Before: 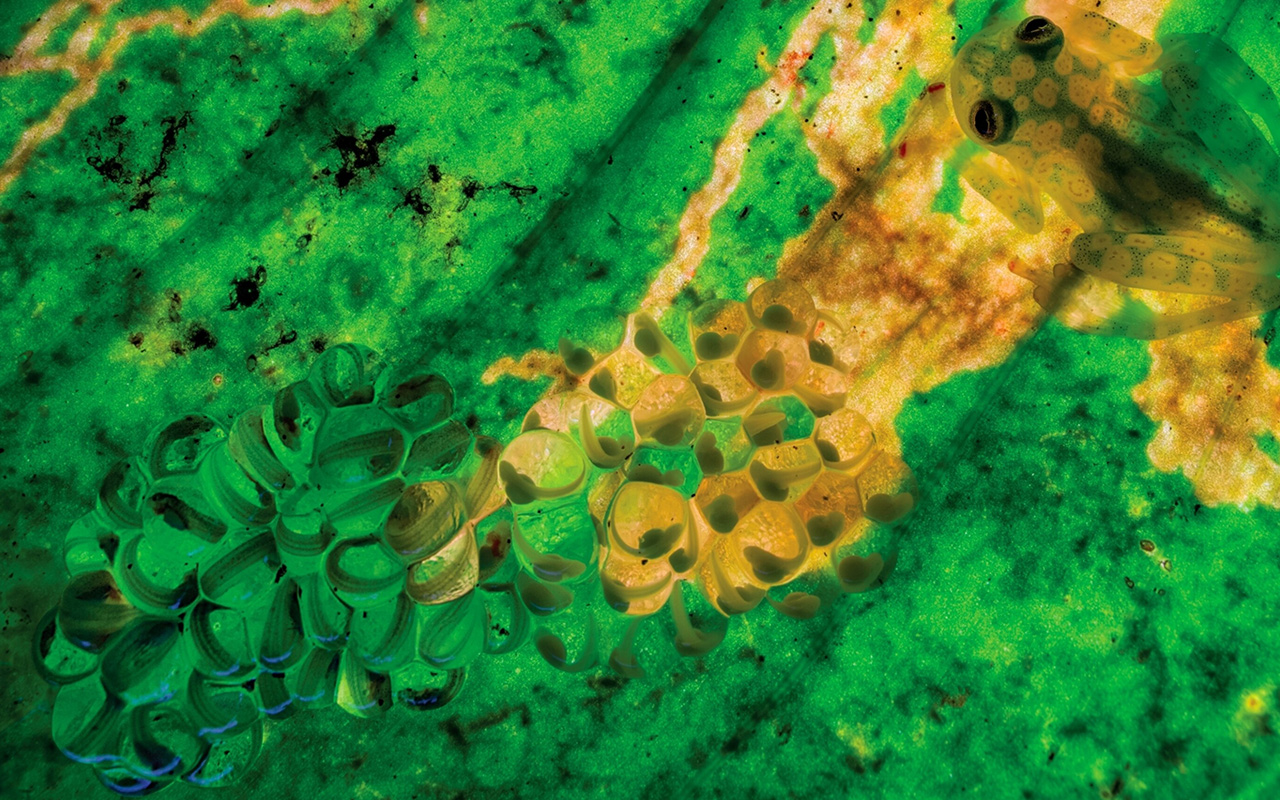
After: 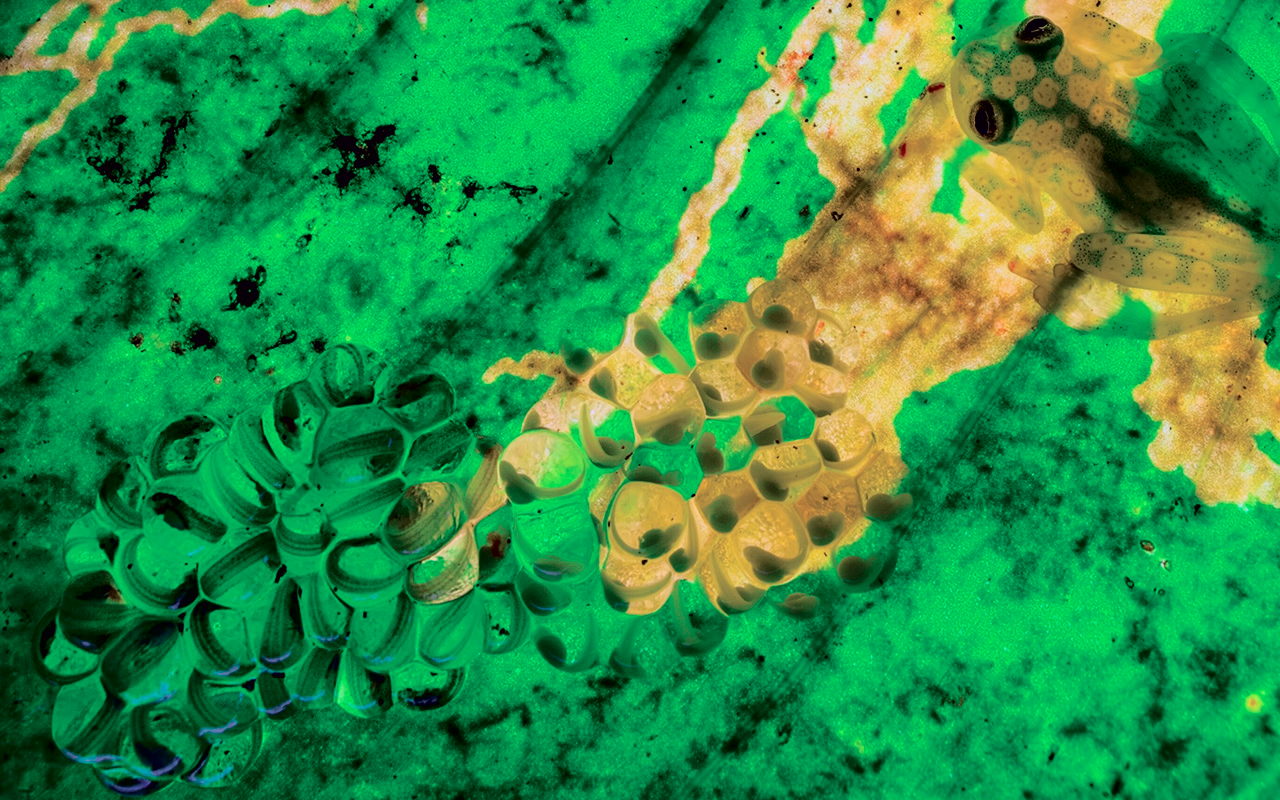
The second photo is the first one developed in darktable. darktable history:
color calibration: illuminant F (fluorescent), F source F9 (Cool White Deluxe 4150 K) – high CRI, x 0.374, y 0.373, temperature 4158.34 K
tone curve: curves: ch0 [(0.003, 0.003) (0.104, 0.026) (0.236, 0.181) (0.401, 0.443) (0.495, 0.55) (0.625, 0.67) (0.819, 0.841) (0.96, 0.899)]; ch1 [(0, 0) (0.161, 0.092) (0.37, 0.302) (0.424, 0.402) (0.45, 0.466) (0.495, 0.51) (0.573, 0.571) (0.638, 0.641) (0.751, 0.741) (1, 1)]; ch2 [(0, 0) (0.352, 0.403) (0.466, 0.443) (0.524, 0.526) (0.56, 0.556) (1, 1)], color space Lab, independent channels, preserve colors none
